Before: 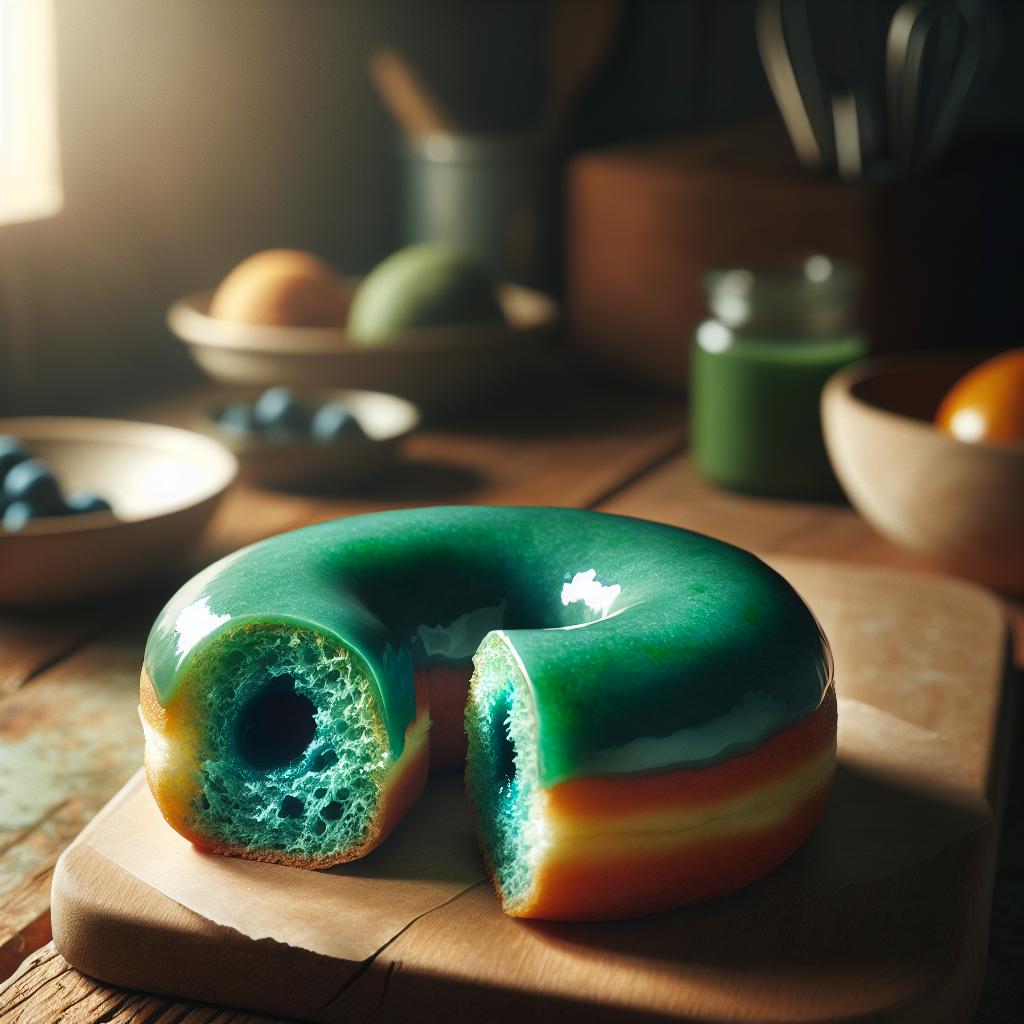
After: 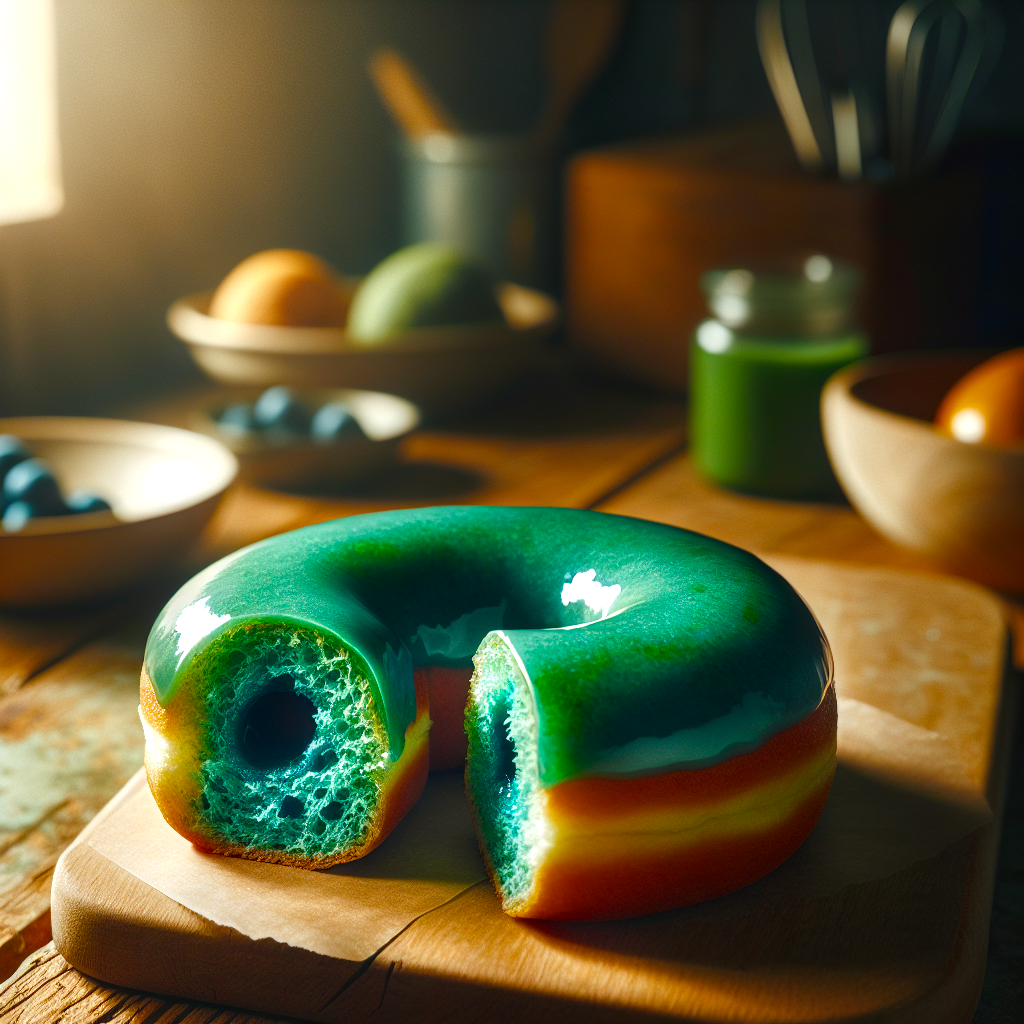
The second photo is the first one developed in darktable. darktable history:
tone equalizer: on, module defaults
local contrast: on, module defaults
color balance rgb: perceptual saturation grading › global saturation 45%, perceptual saturation grading › highlights -25%, perceptual saturation grading › shadows 50%, perceptual brilliance grading › global brilliance 3%, global vibrance 3%
